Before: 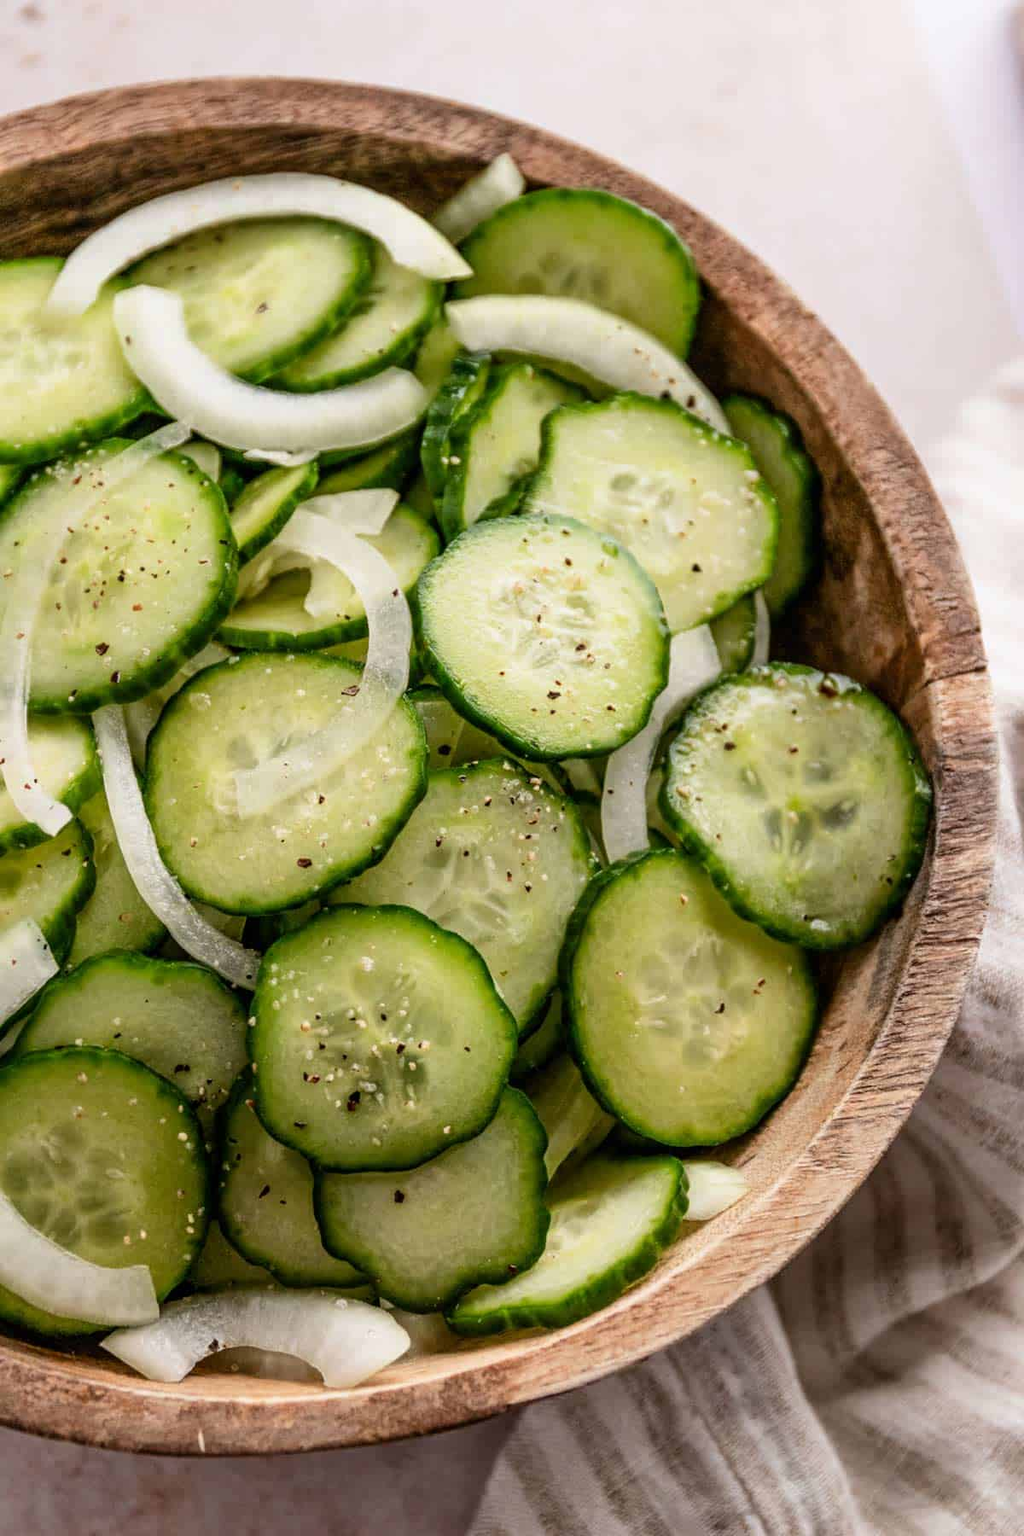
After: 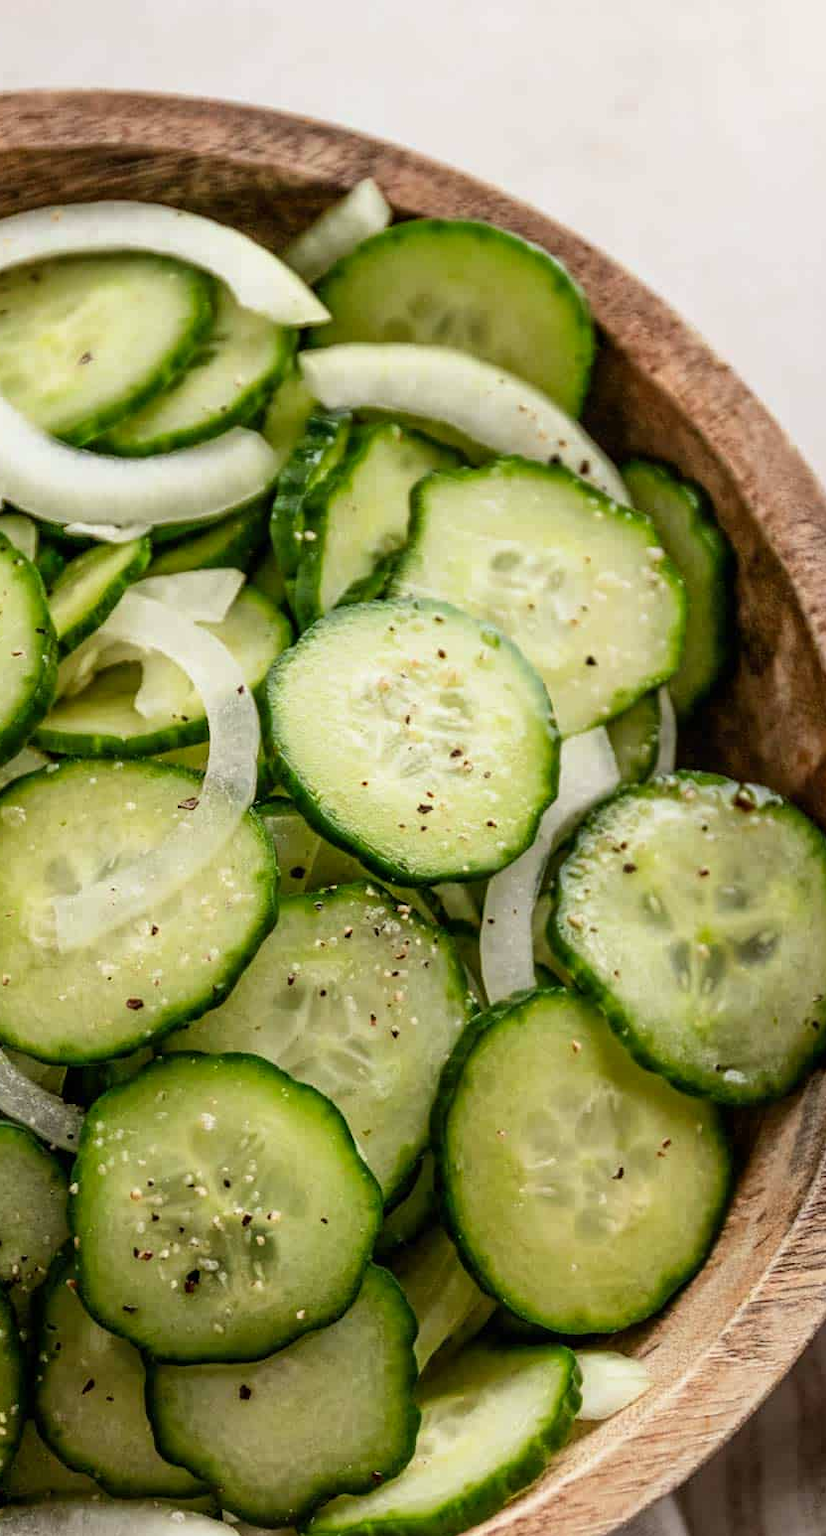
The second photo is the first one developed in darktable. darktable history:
color correction: highlights a* -2.51, highlights b* 2.27
crop: left 18.496%, right 12.165%, bottom 14.009%
